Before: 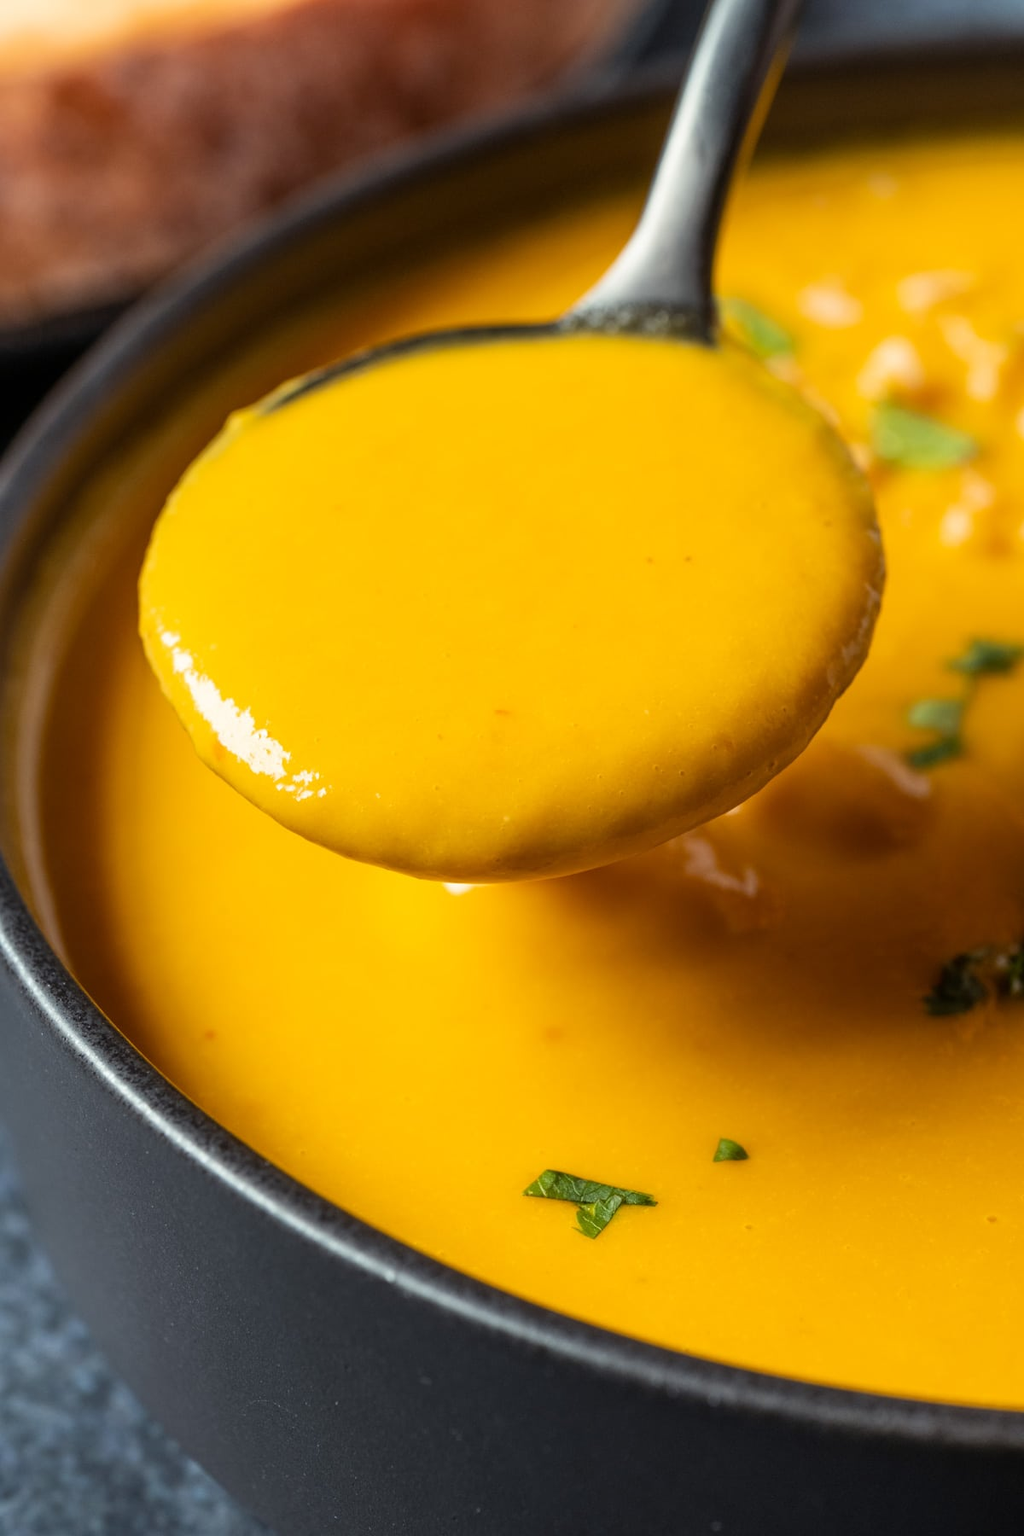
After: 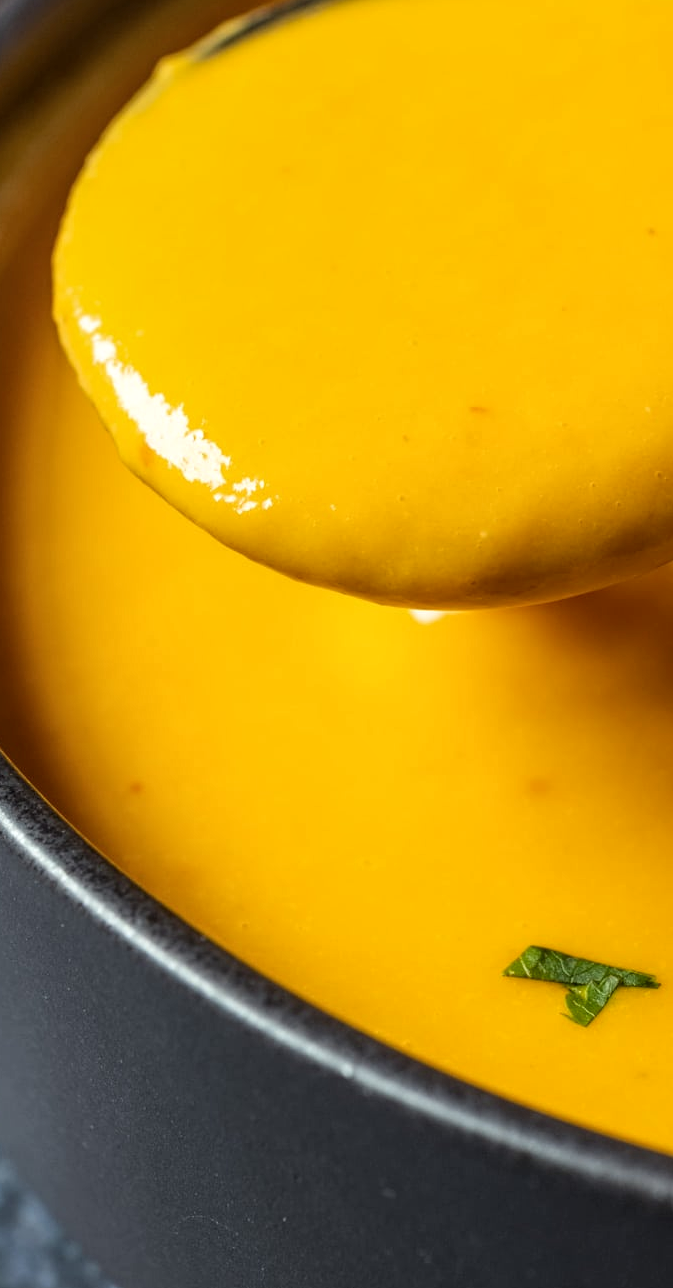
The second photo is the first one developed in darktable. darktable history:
crop: left 9.222%, top 23.646%, right 34.675%, bottom 4.785%
local contrast: on, module defaults
